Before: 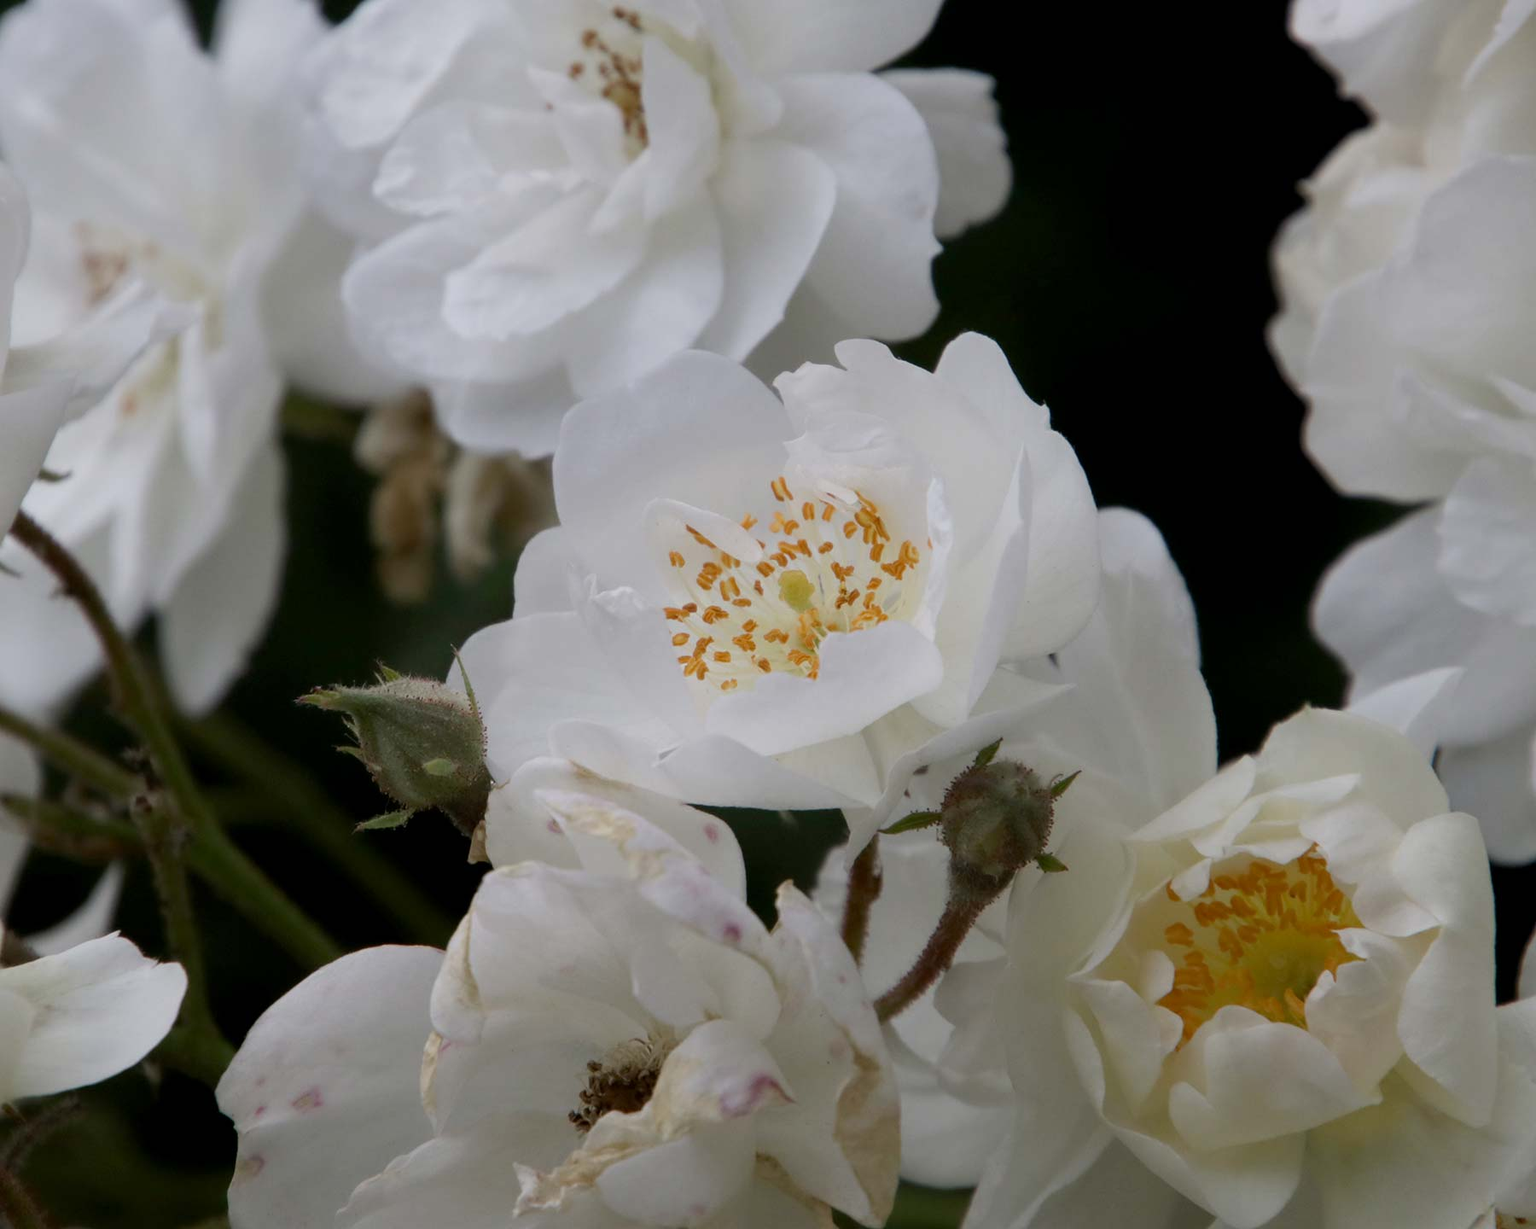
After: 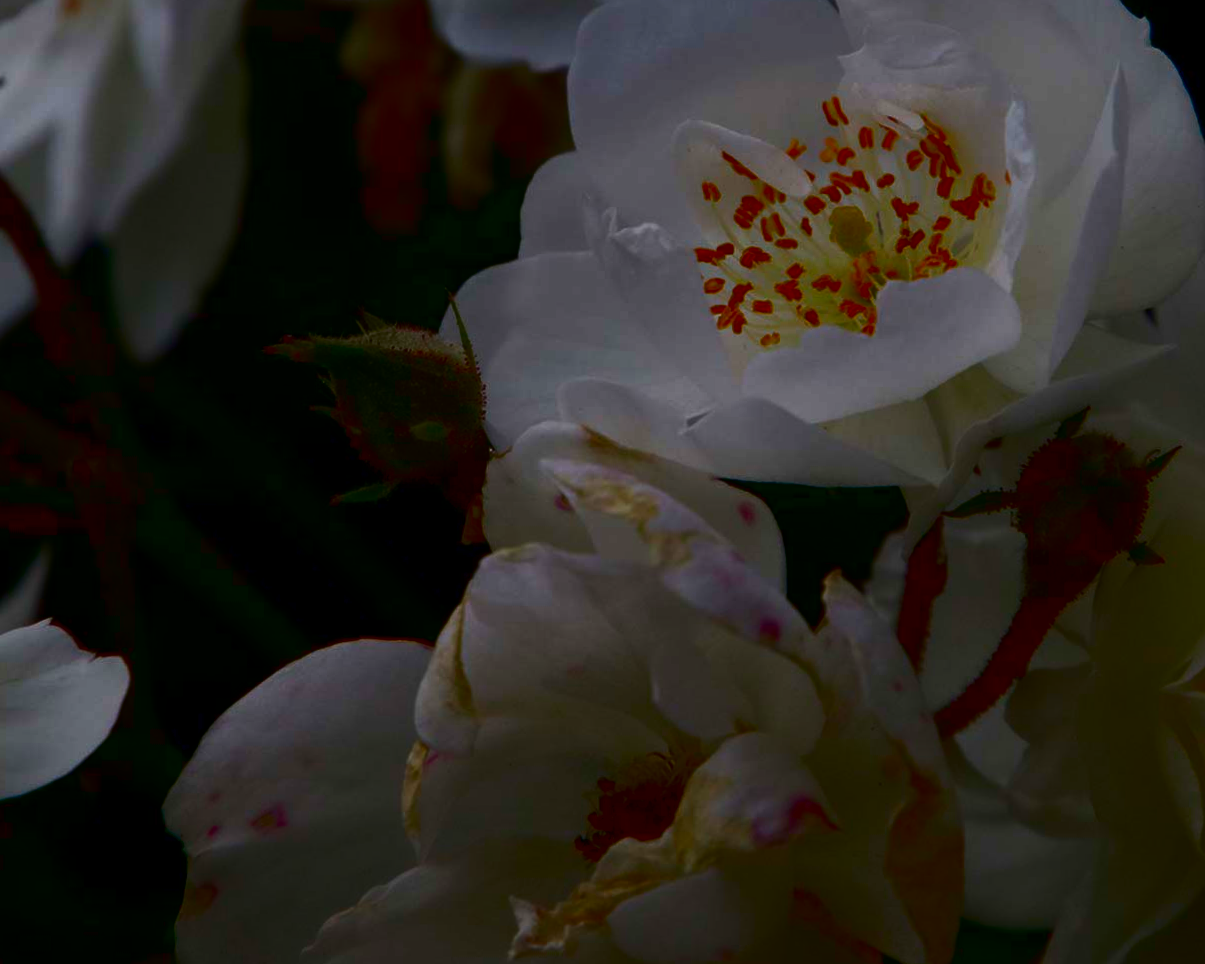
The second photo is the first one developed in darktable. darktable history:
crop and rotate: angle -0.82°, left 3.85%, top 31.828%, right 27.992%
contrast brightness saturation: brightness -1, saturation 1
